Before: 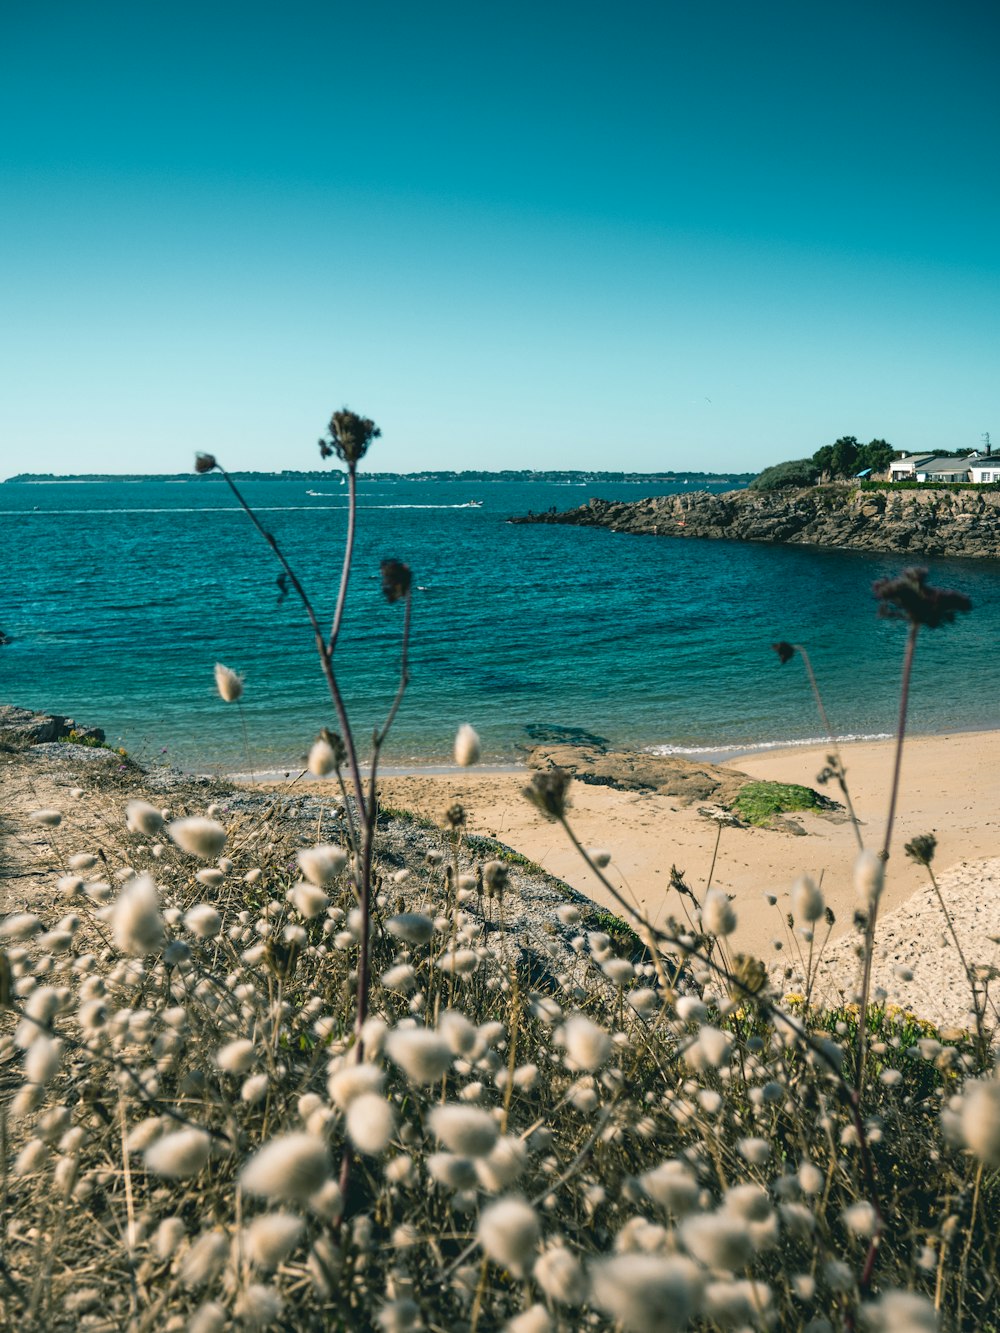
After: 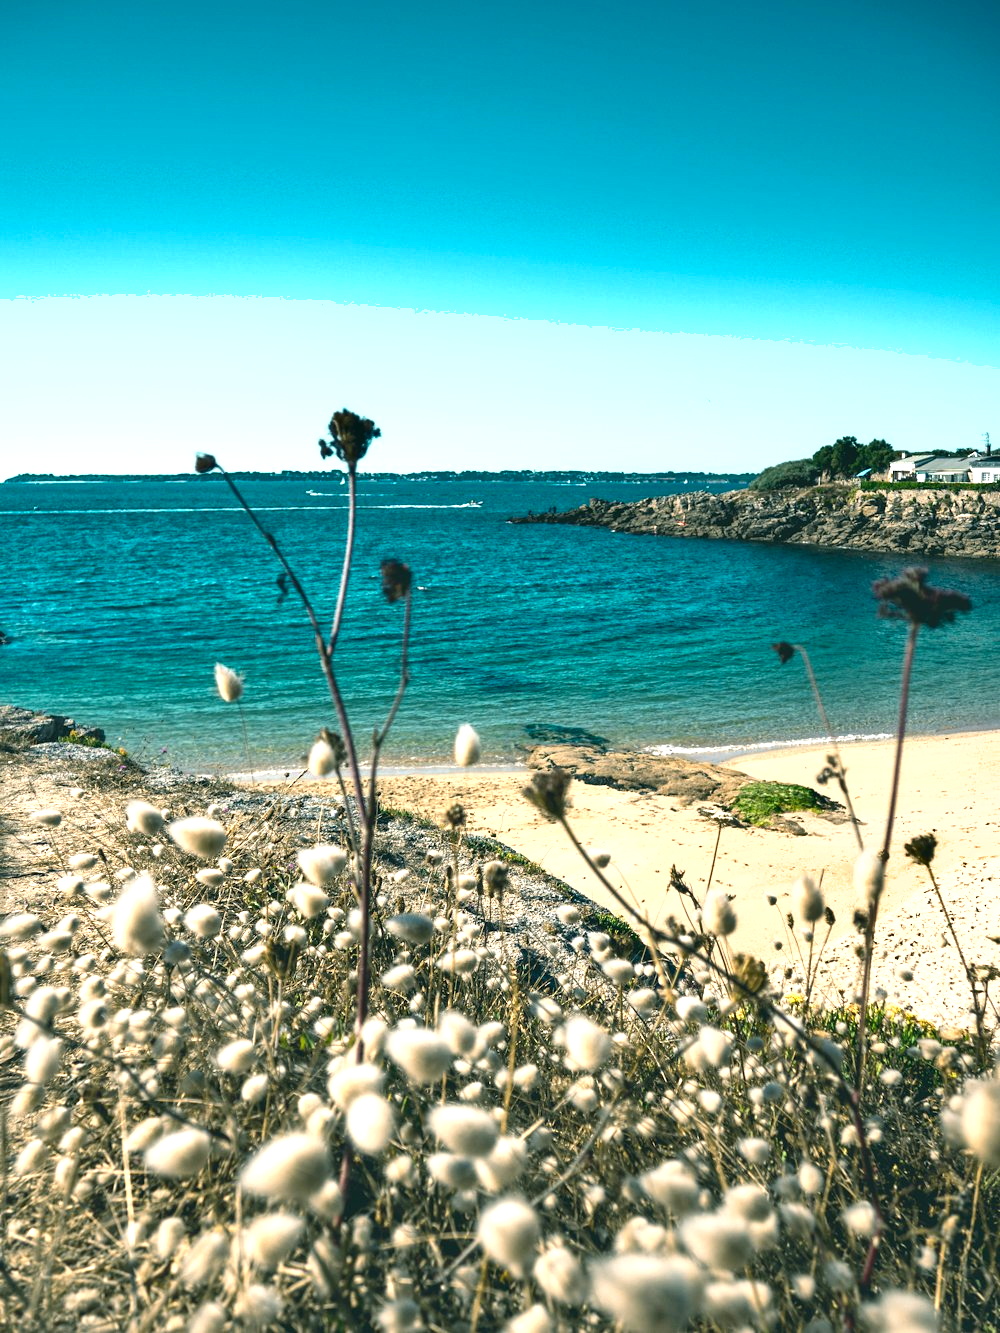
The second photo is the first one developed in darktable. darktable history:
exposure: black level correction 0.001, exposure 0.955 EV, compensate exposure bias true, compensate highlight preservation false
shadows and highlights: soften with gaussian
